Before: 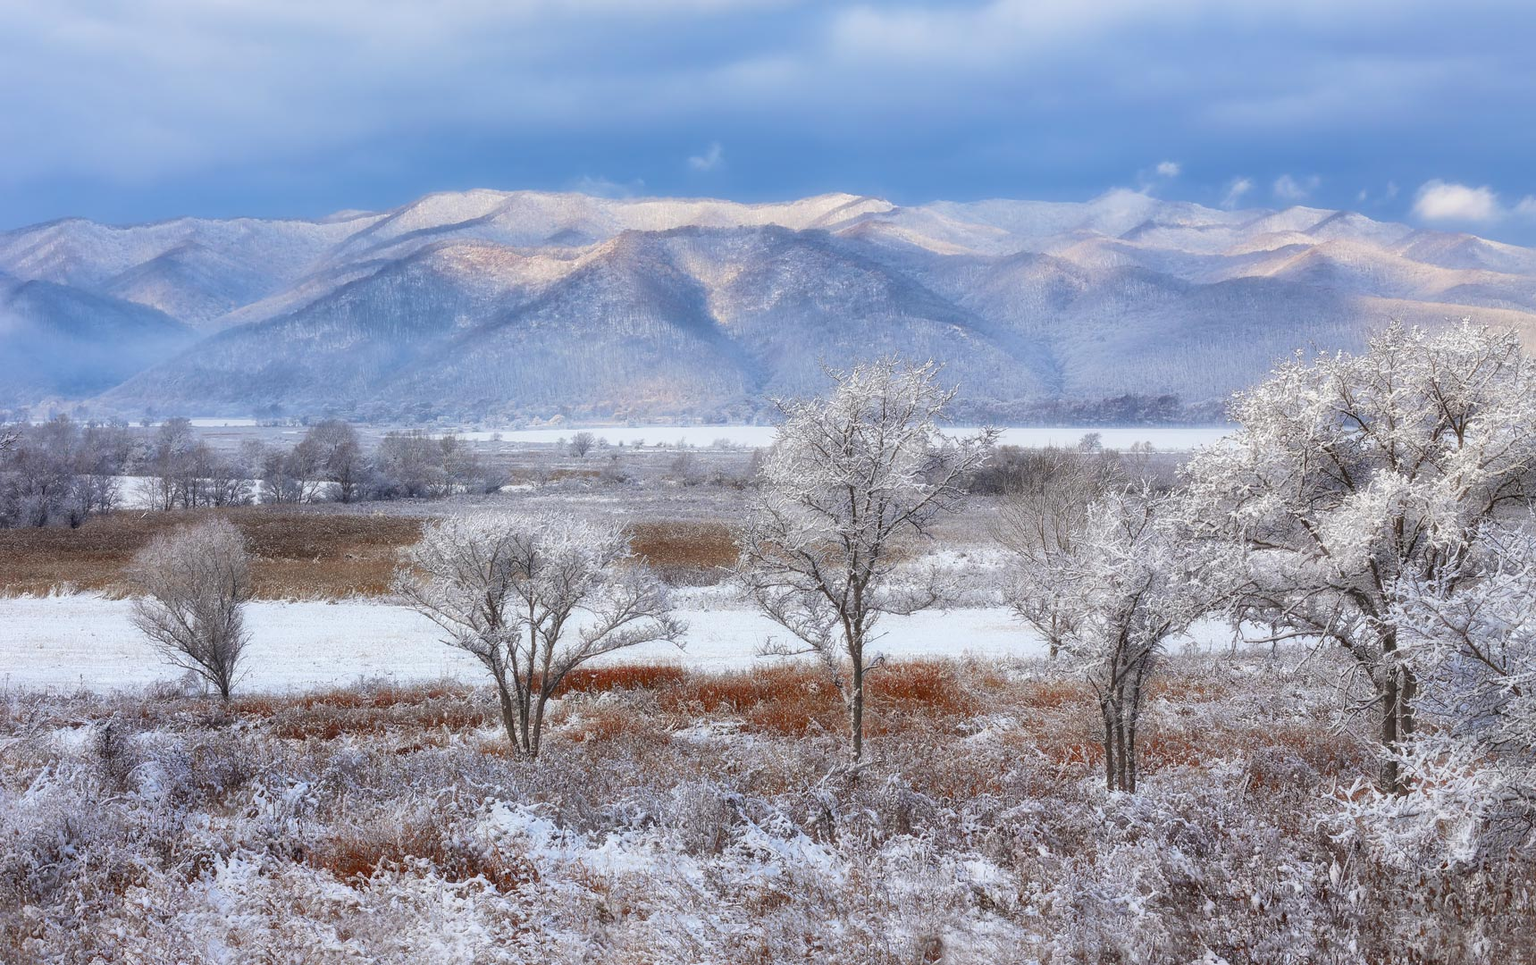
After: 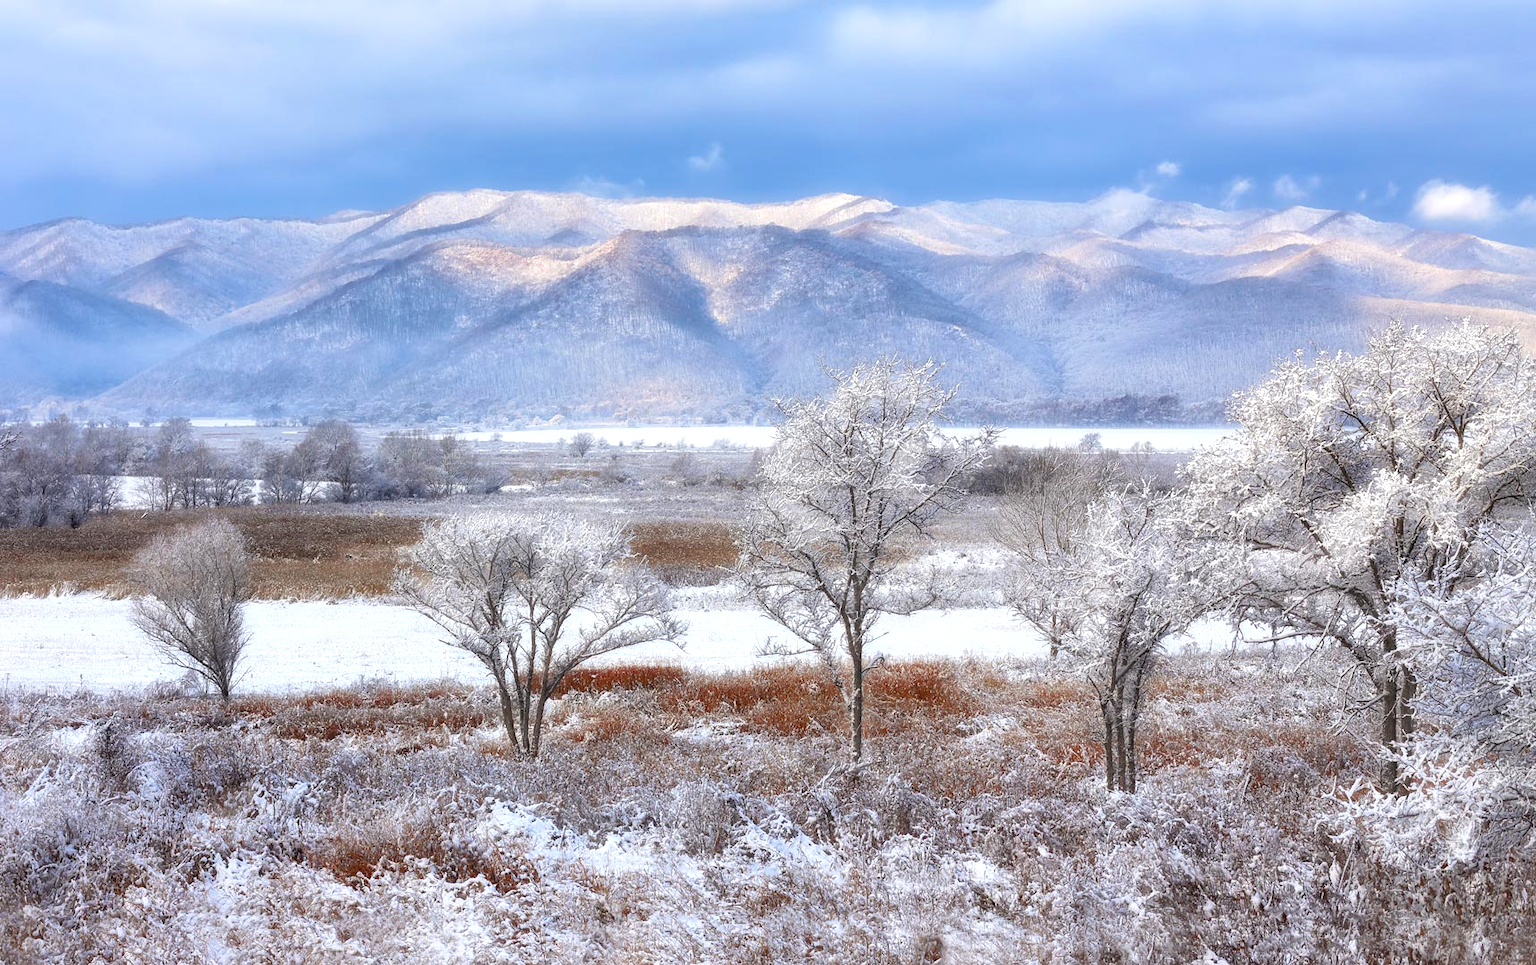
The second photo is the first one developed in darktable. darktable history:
tone equalizer: -8 EV -0.387 EV, -7 EV -0.382 EV, -6 EV -0.325 EV, -5 EV -0.189 EV, -3 EV 0.226 EV, -2 EV 0.317 EV, -1 EV 0.407 EV, +0 EV 0.401 EV
